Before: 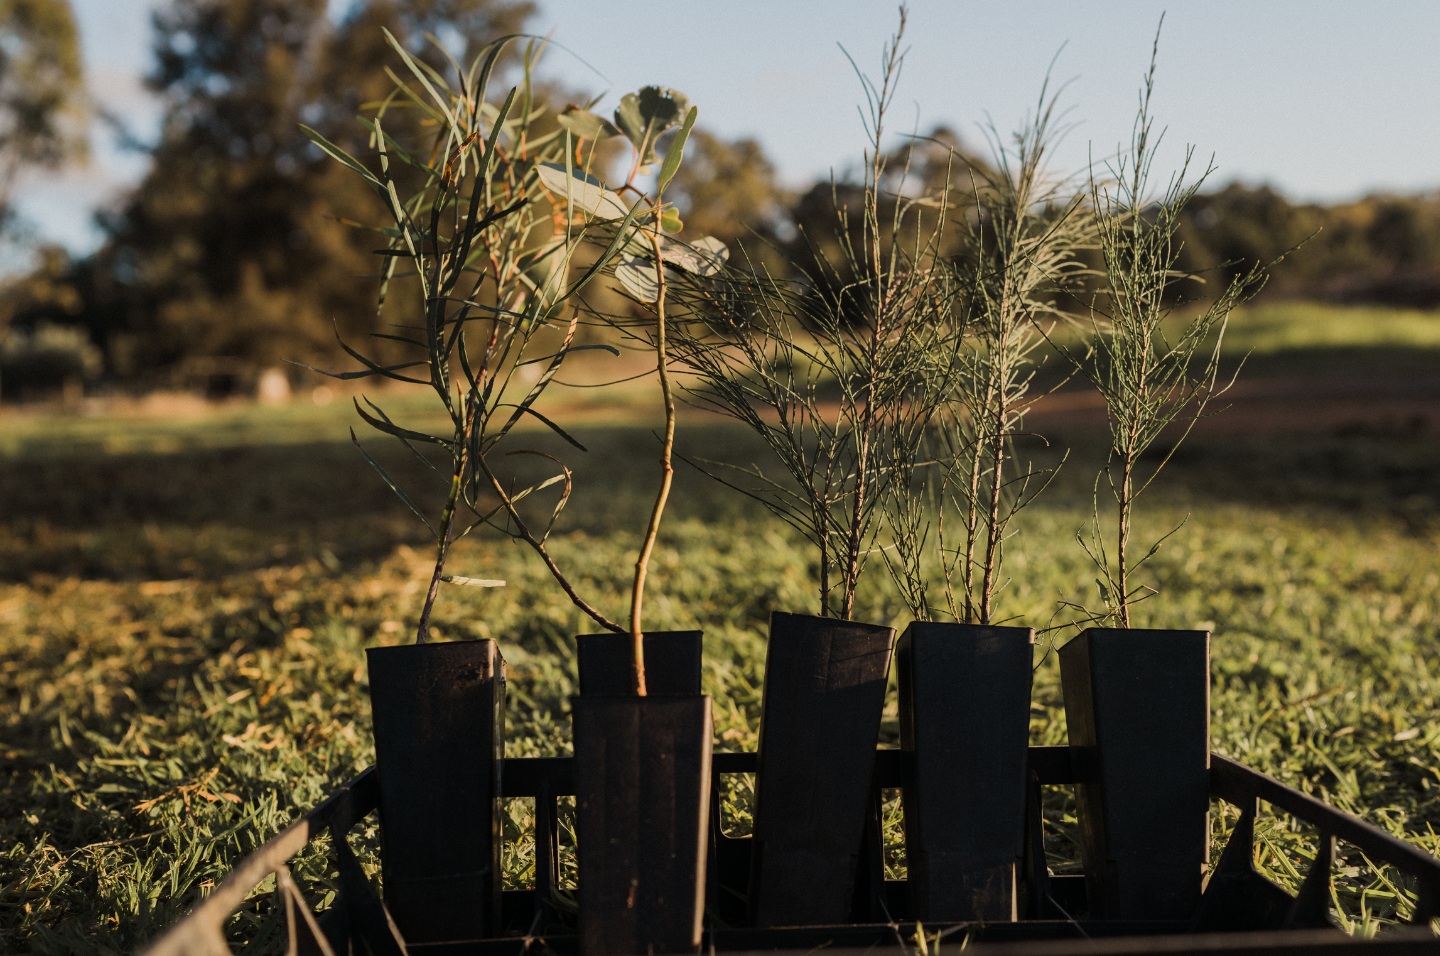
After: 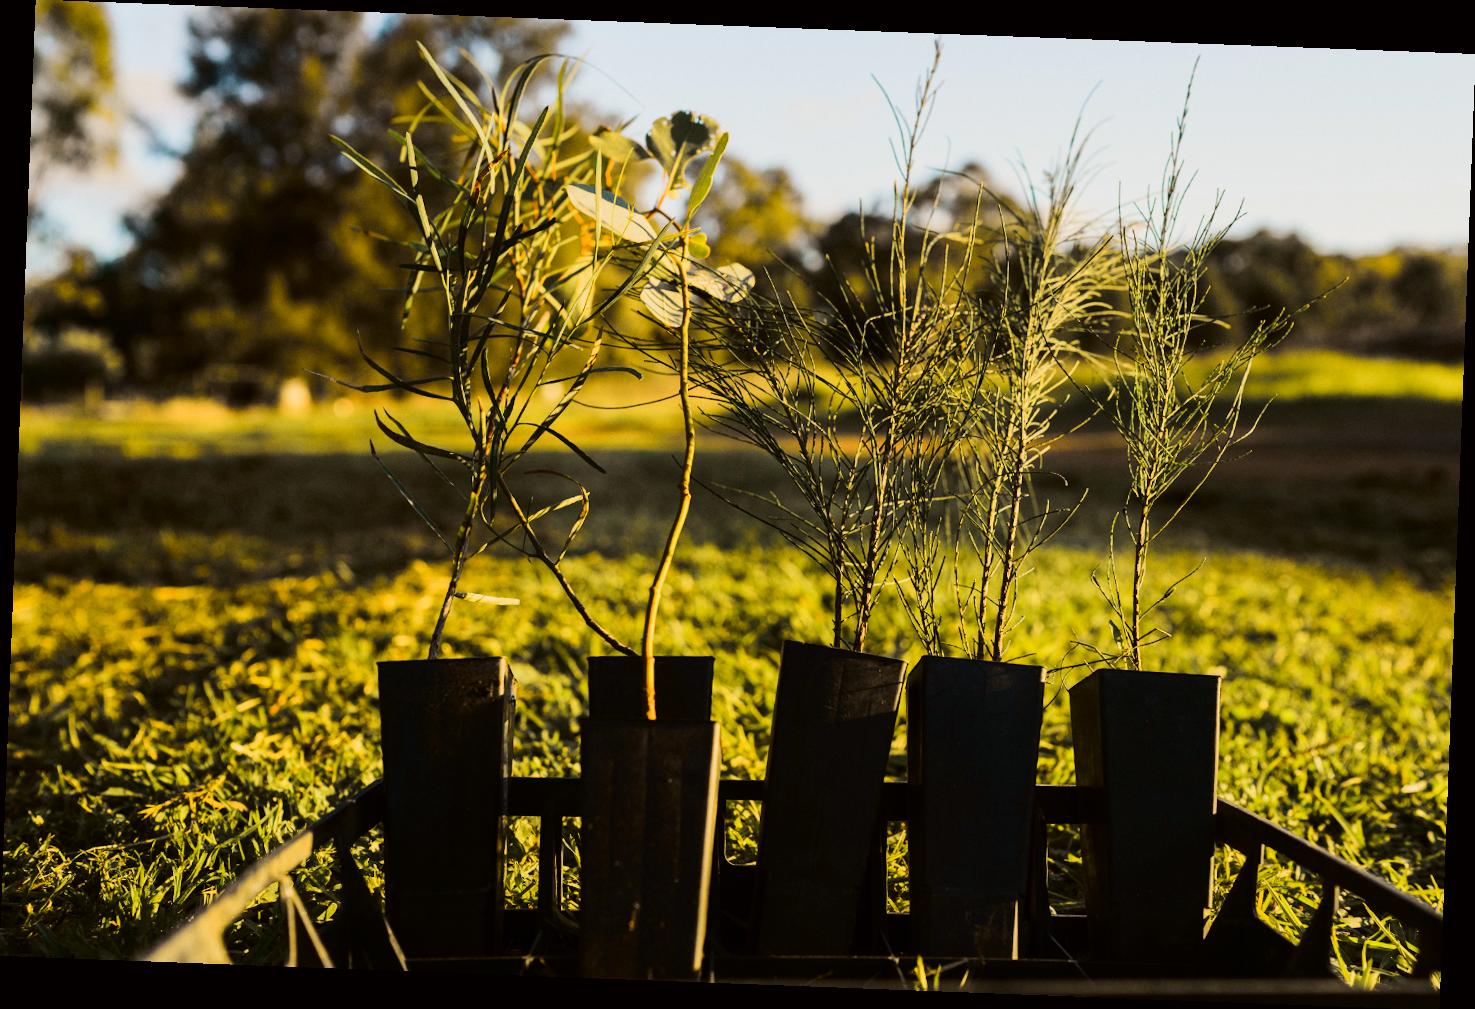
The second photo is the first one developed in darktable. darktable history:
rotate and perspective: rotation 2.17°, automatic cropping off
tone curve: curves: ch0 [(0, 0) (0.104, 0.068) (0.236, 0.227) (0.46, 0.576) (0.657, 0.796) (0.861, 0.932) (1, 0.981)]; ch1 [(0, 0) (0.353, 0.344) (0.434, 0.382) (0.479, 0.476) (0.502, 0.504) (0.544, 0.534) (0.57, 0.57) (0.586, 0.603) (0.618, 0.631) (0.657, 0.679) (1, 1)]; ch2 [(0, 0) (0.34, 0.314) (0.434, 0.43) (0.5, 0.511) (0.528, 0.545) (0.557, 0.573) (0.573, 0.618) (0.628, 0.751) (1, 1)], color space Lab, independent channels, preserve colors none
